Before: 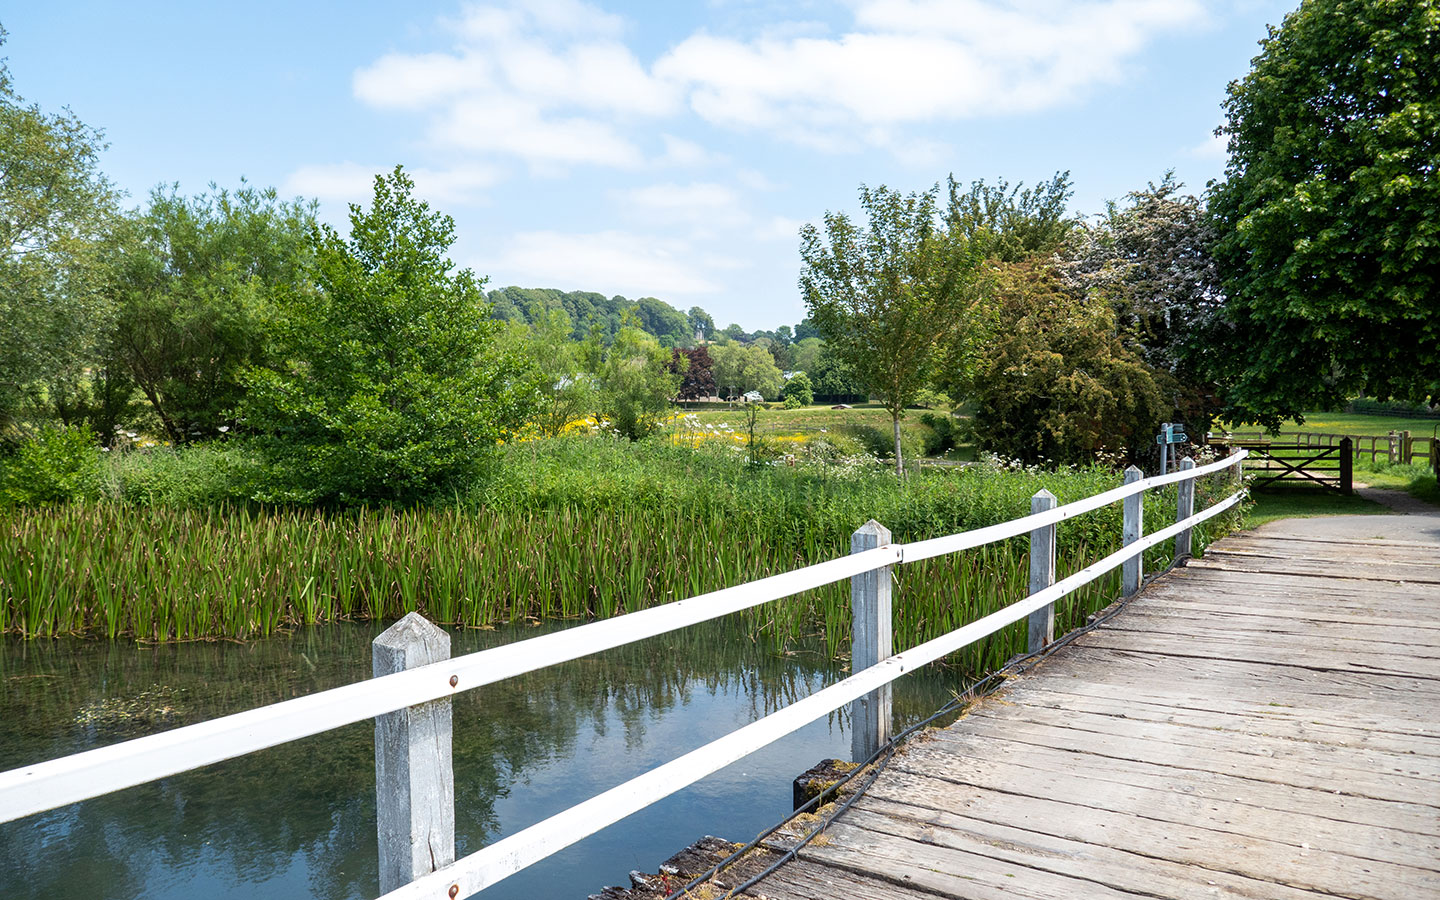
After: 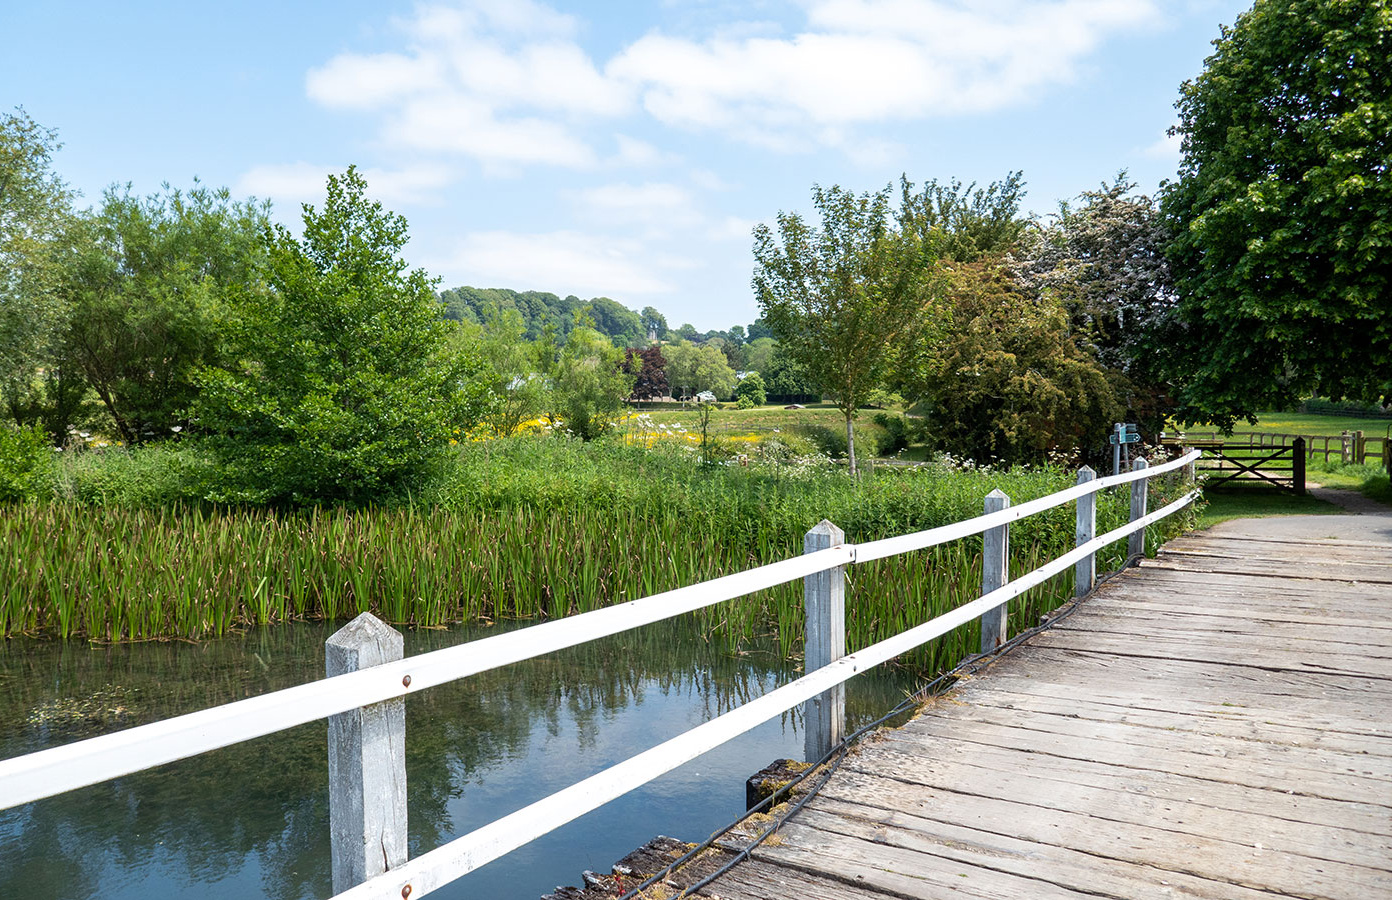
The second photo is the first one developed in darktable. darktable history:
crop and rotate: left 3.287%
